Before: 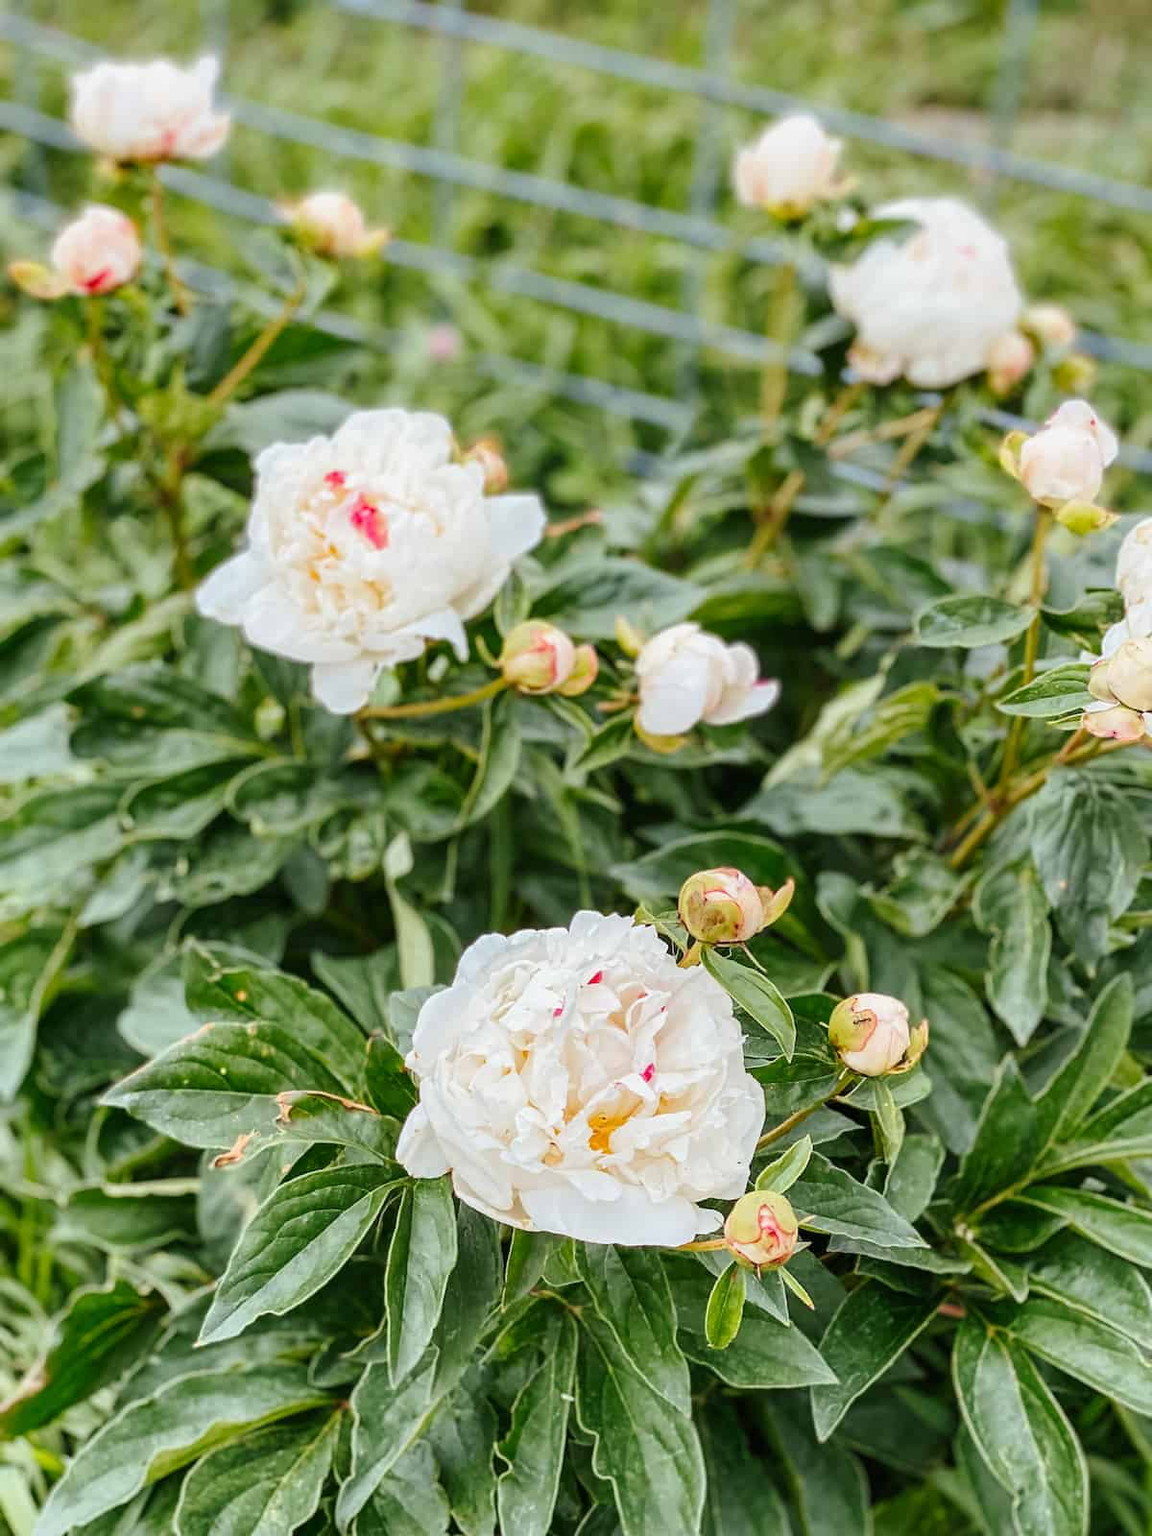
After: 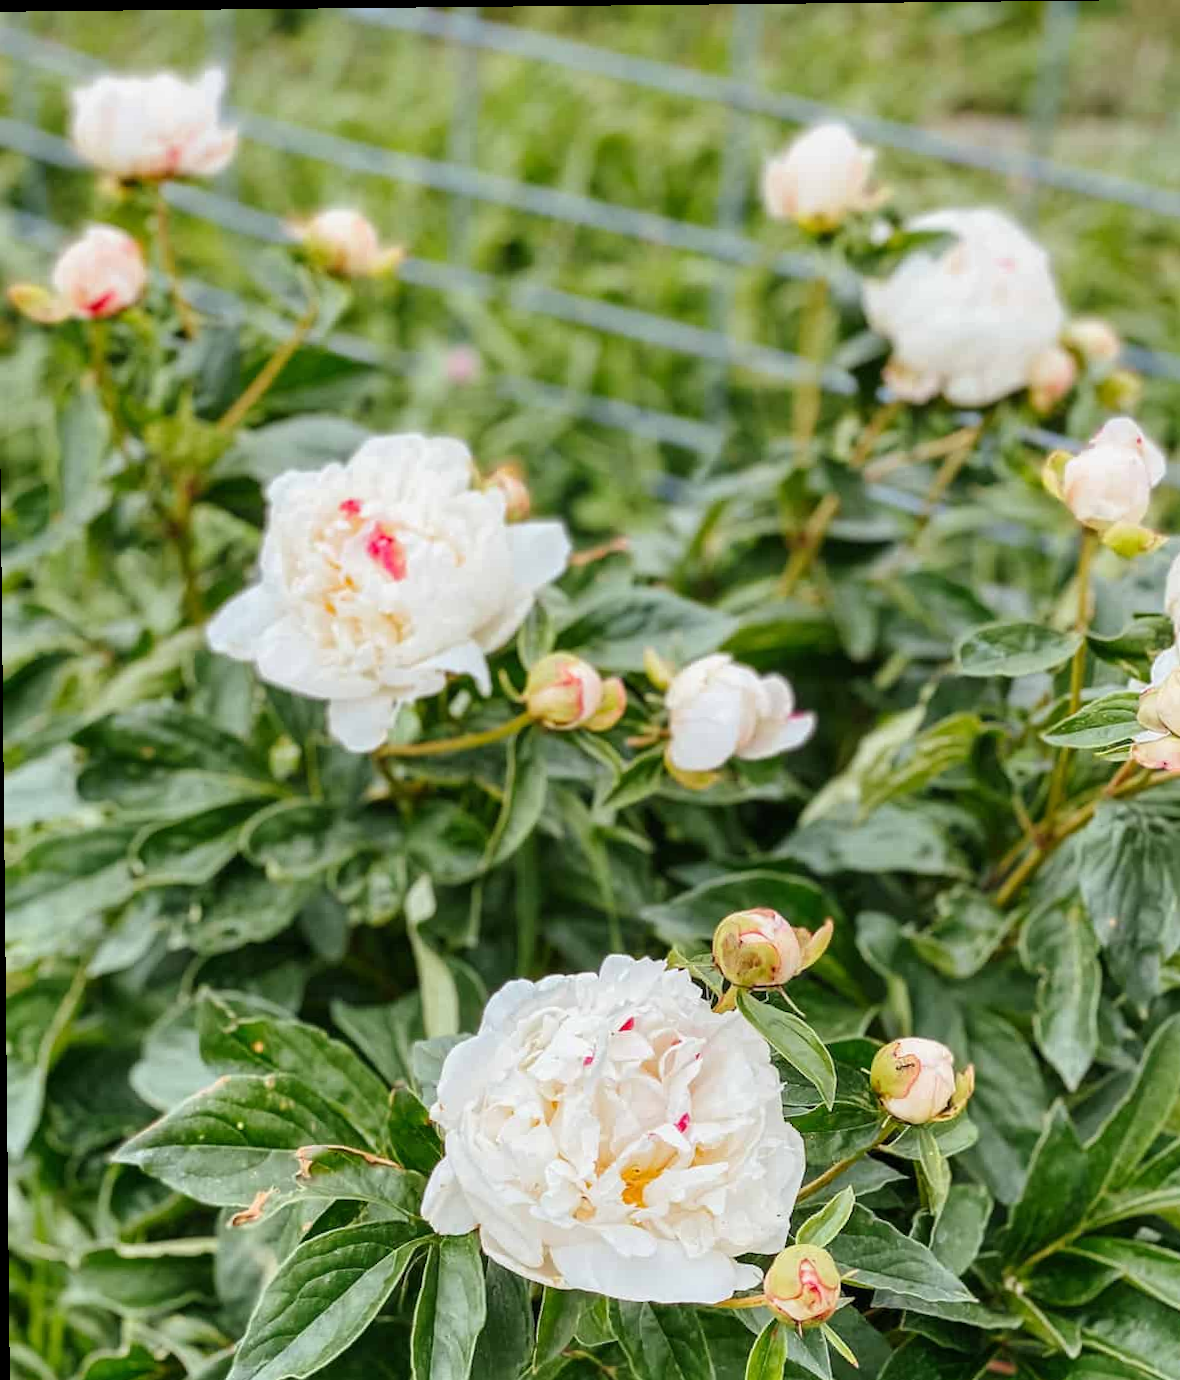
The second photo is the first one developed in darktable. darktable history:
crop and rotate: angle 0.587°, left 0.303%, right 2.667%, bottom 14.363%
